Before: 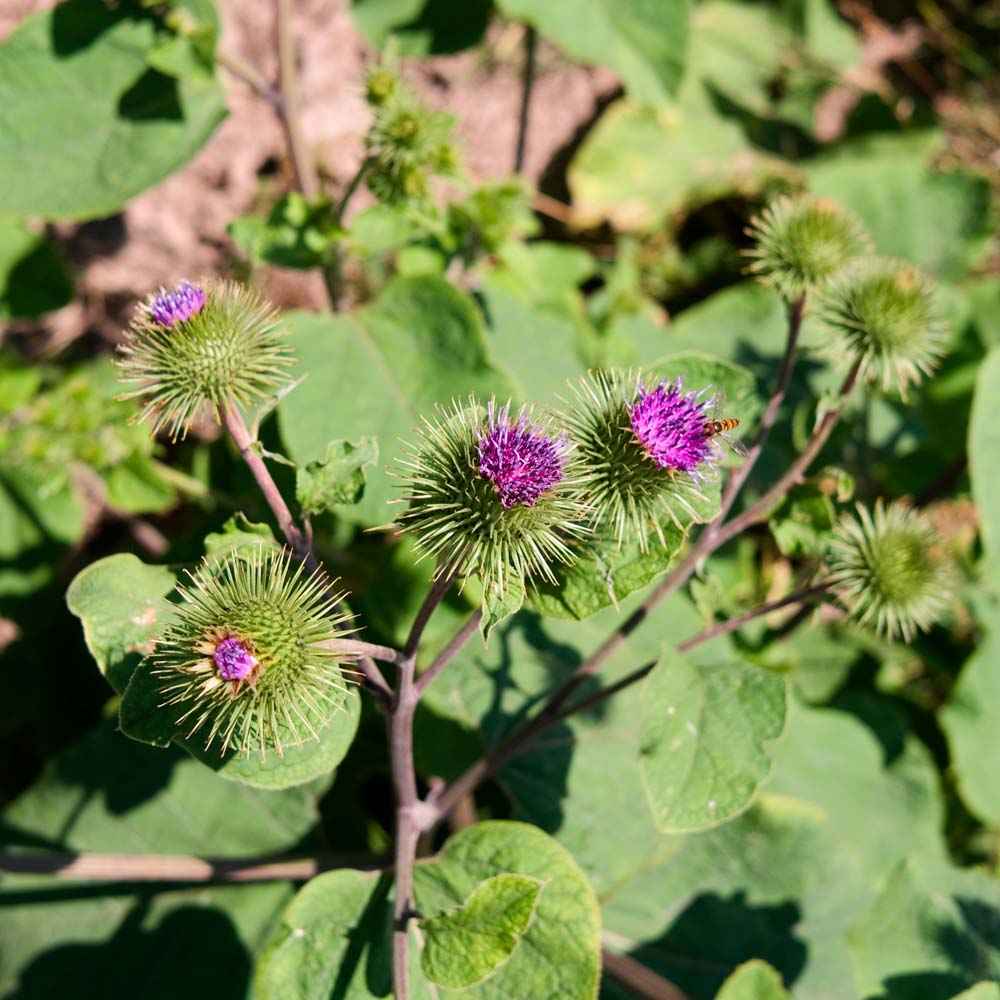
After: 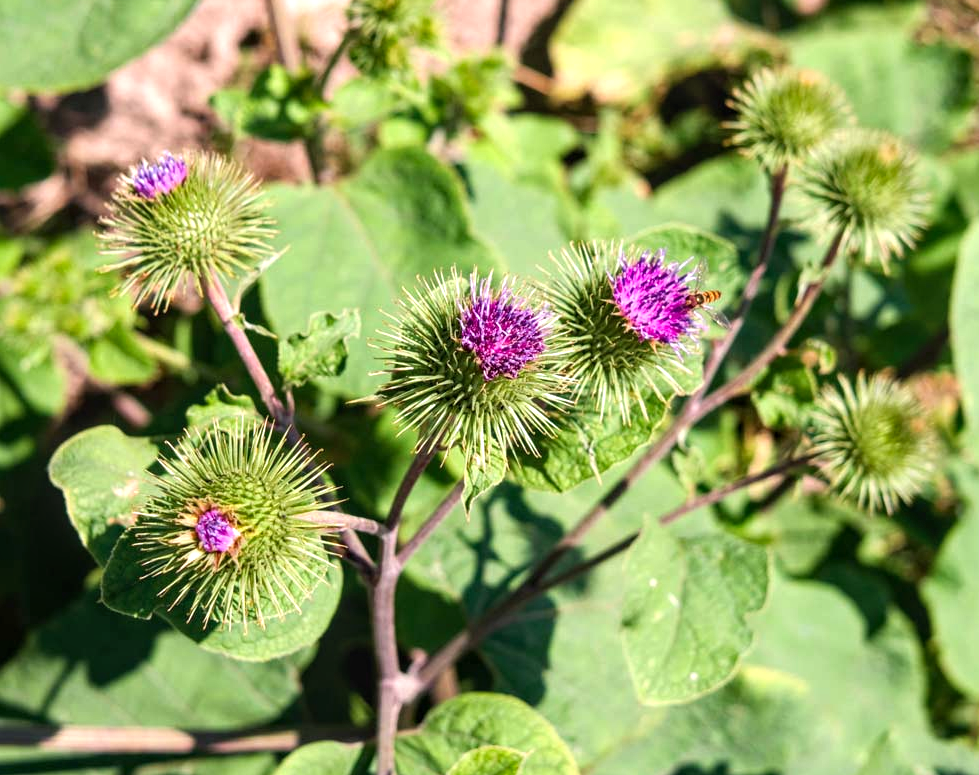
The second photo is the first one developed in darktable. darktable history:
crop and rotate: left 1.811%, top 12.869%, right 0.198%, bottom 9.597%
local contrast: on, module defaults
exposure: black level correction 0, exposure 0.499 EV, compensate highlight preservation false
